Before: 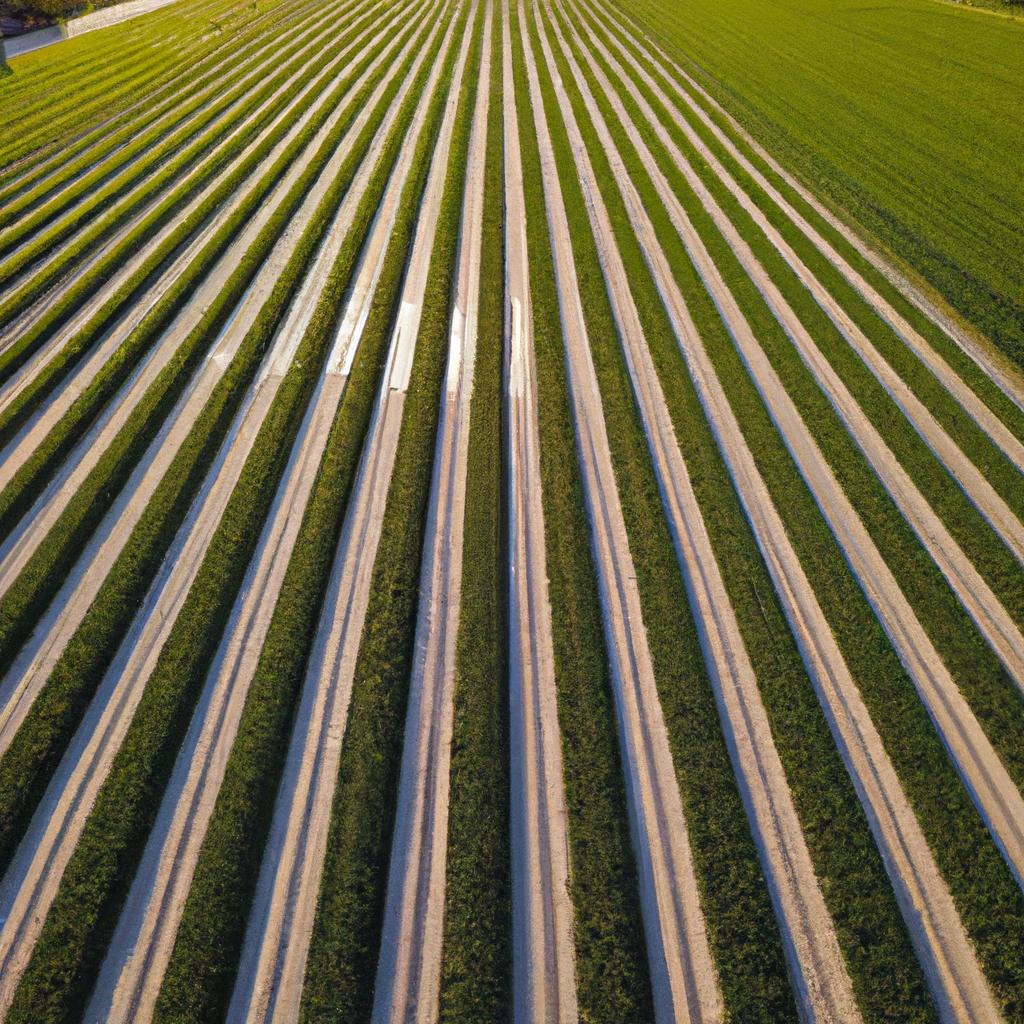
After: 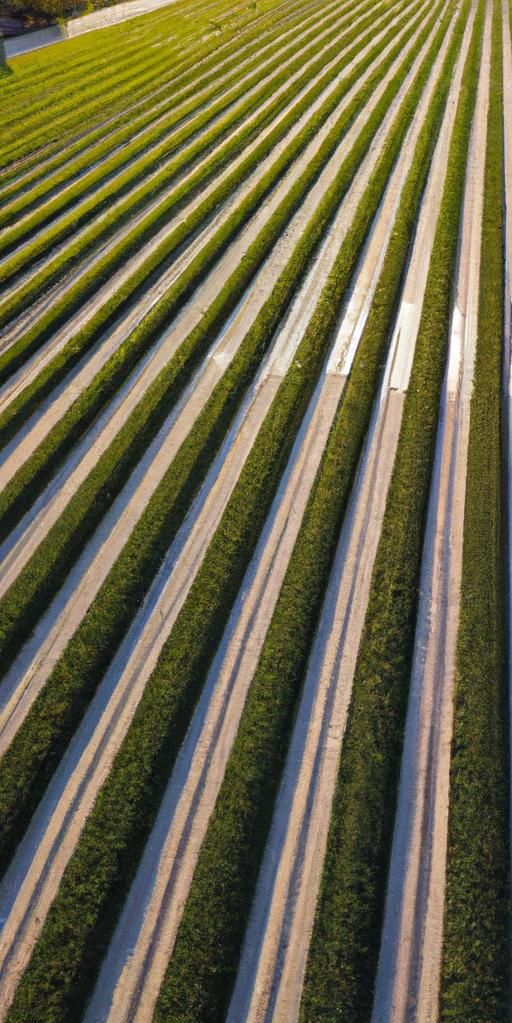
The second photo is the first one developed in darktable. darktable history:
crop and rotate: left 0.03%, top 0%, right 49.909%
